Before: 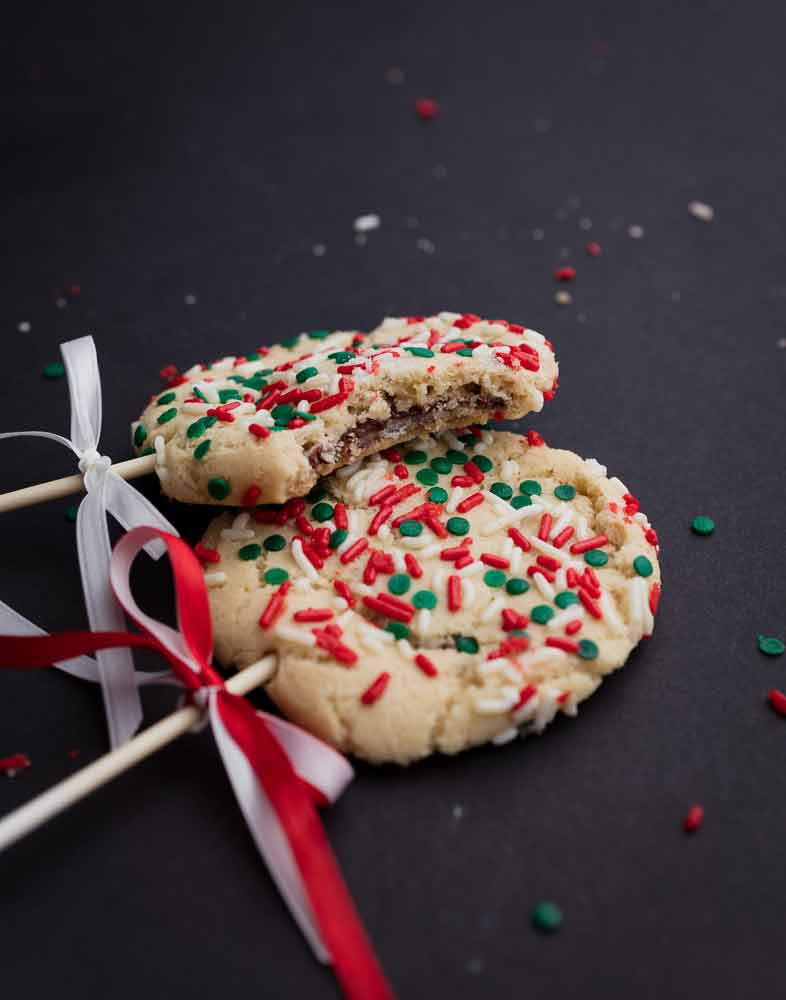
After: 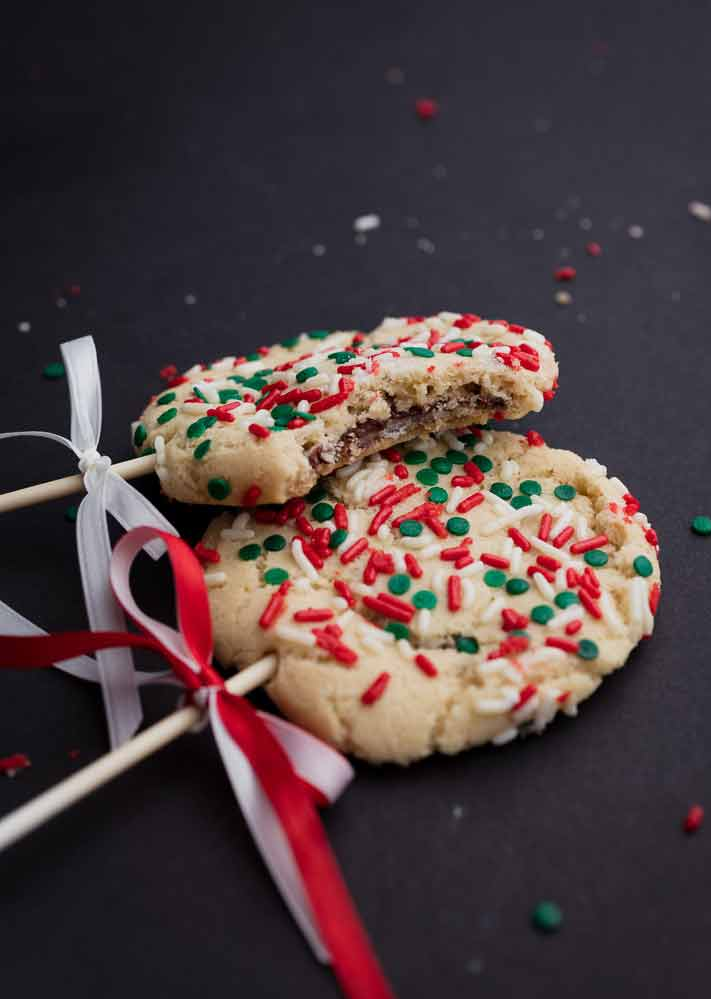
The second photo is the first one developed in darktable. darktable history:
crop: right 9.498%, bottom 0.021%
